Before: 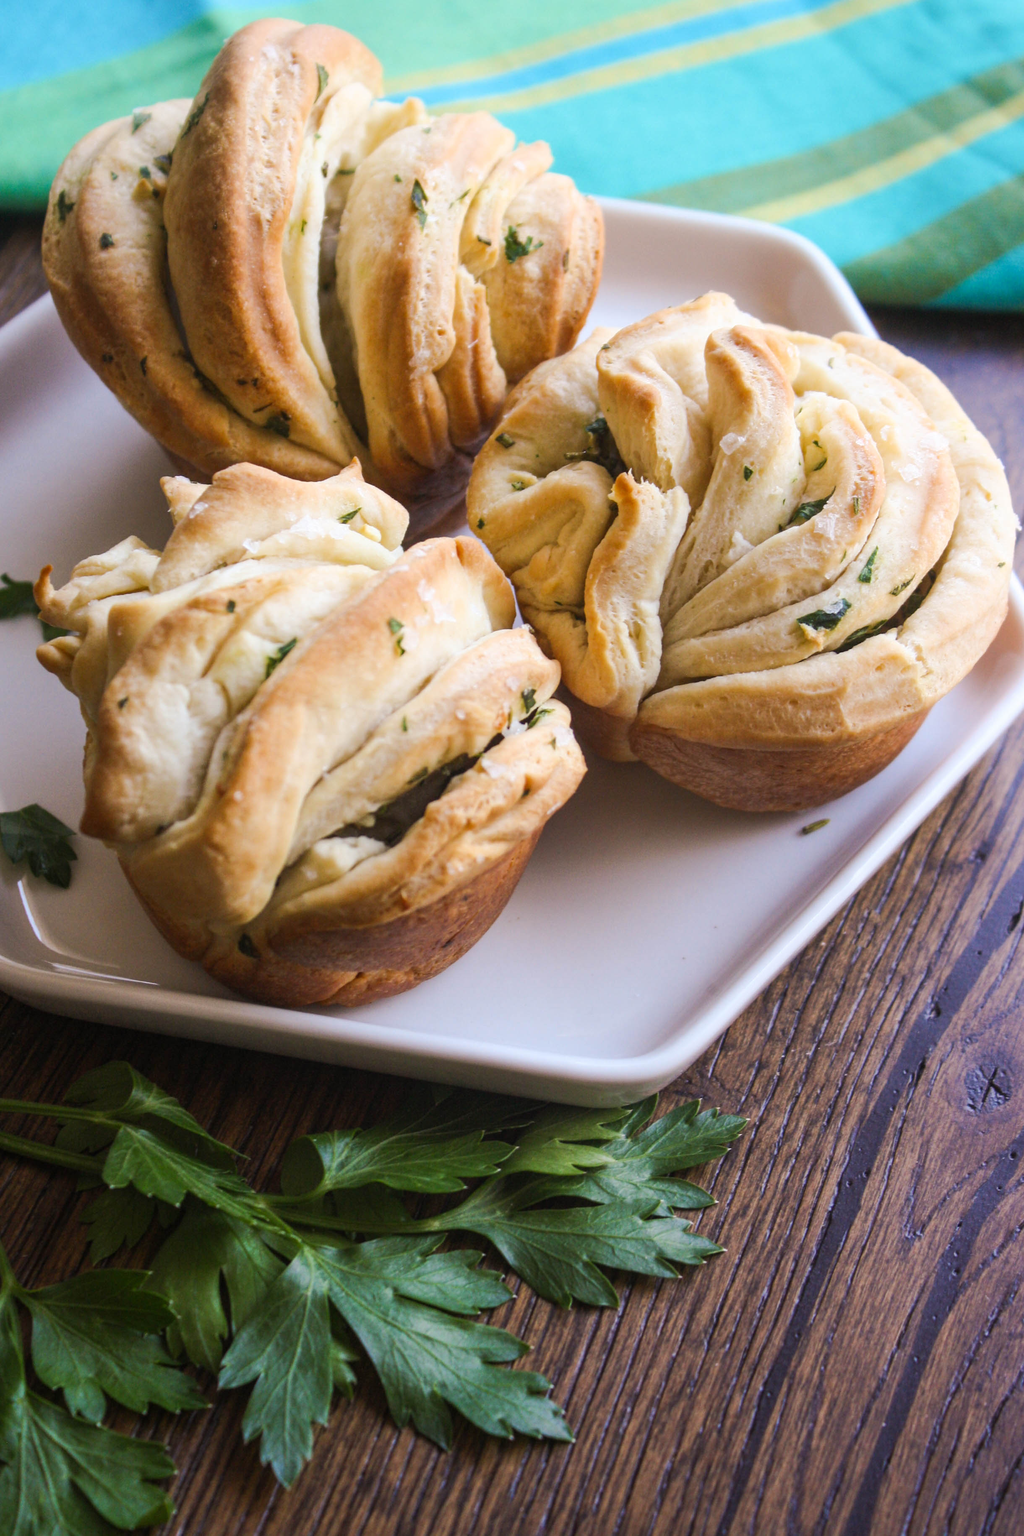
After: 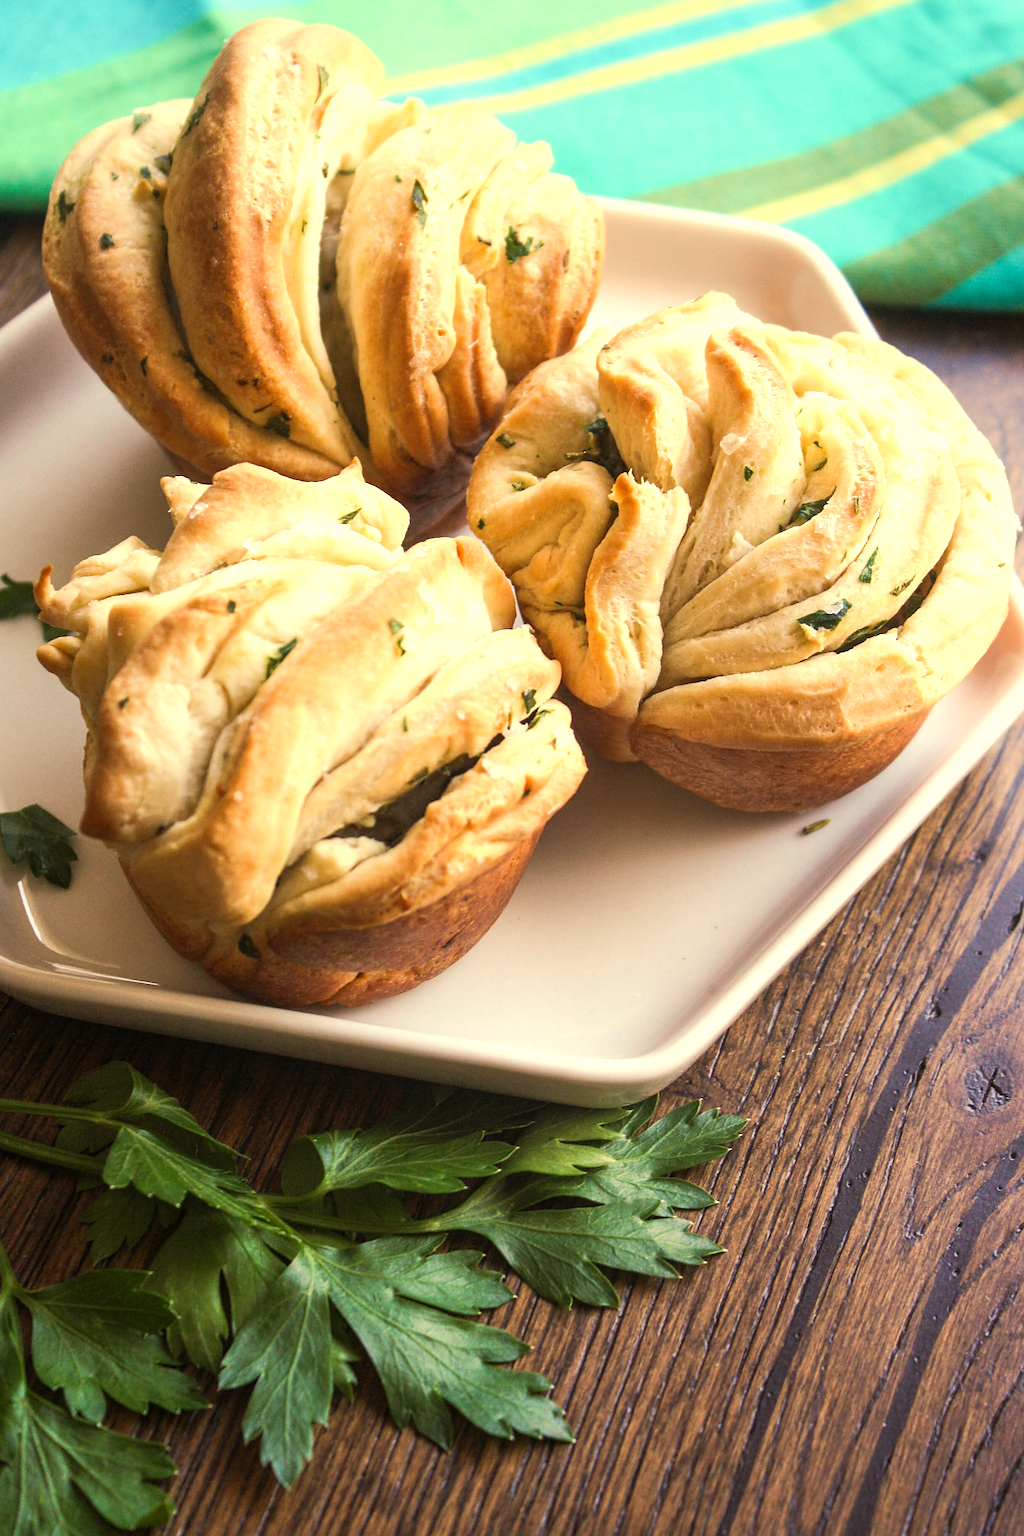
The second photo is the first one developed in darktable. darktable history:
exposure: black level correction 0.001, exposure 0.5 EV, compensate exposure bias true, compensate highlight preservation false
white balance: red 1.08, blue 0.791
sharpen: on, module defaults
